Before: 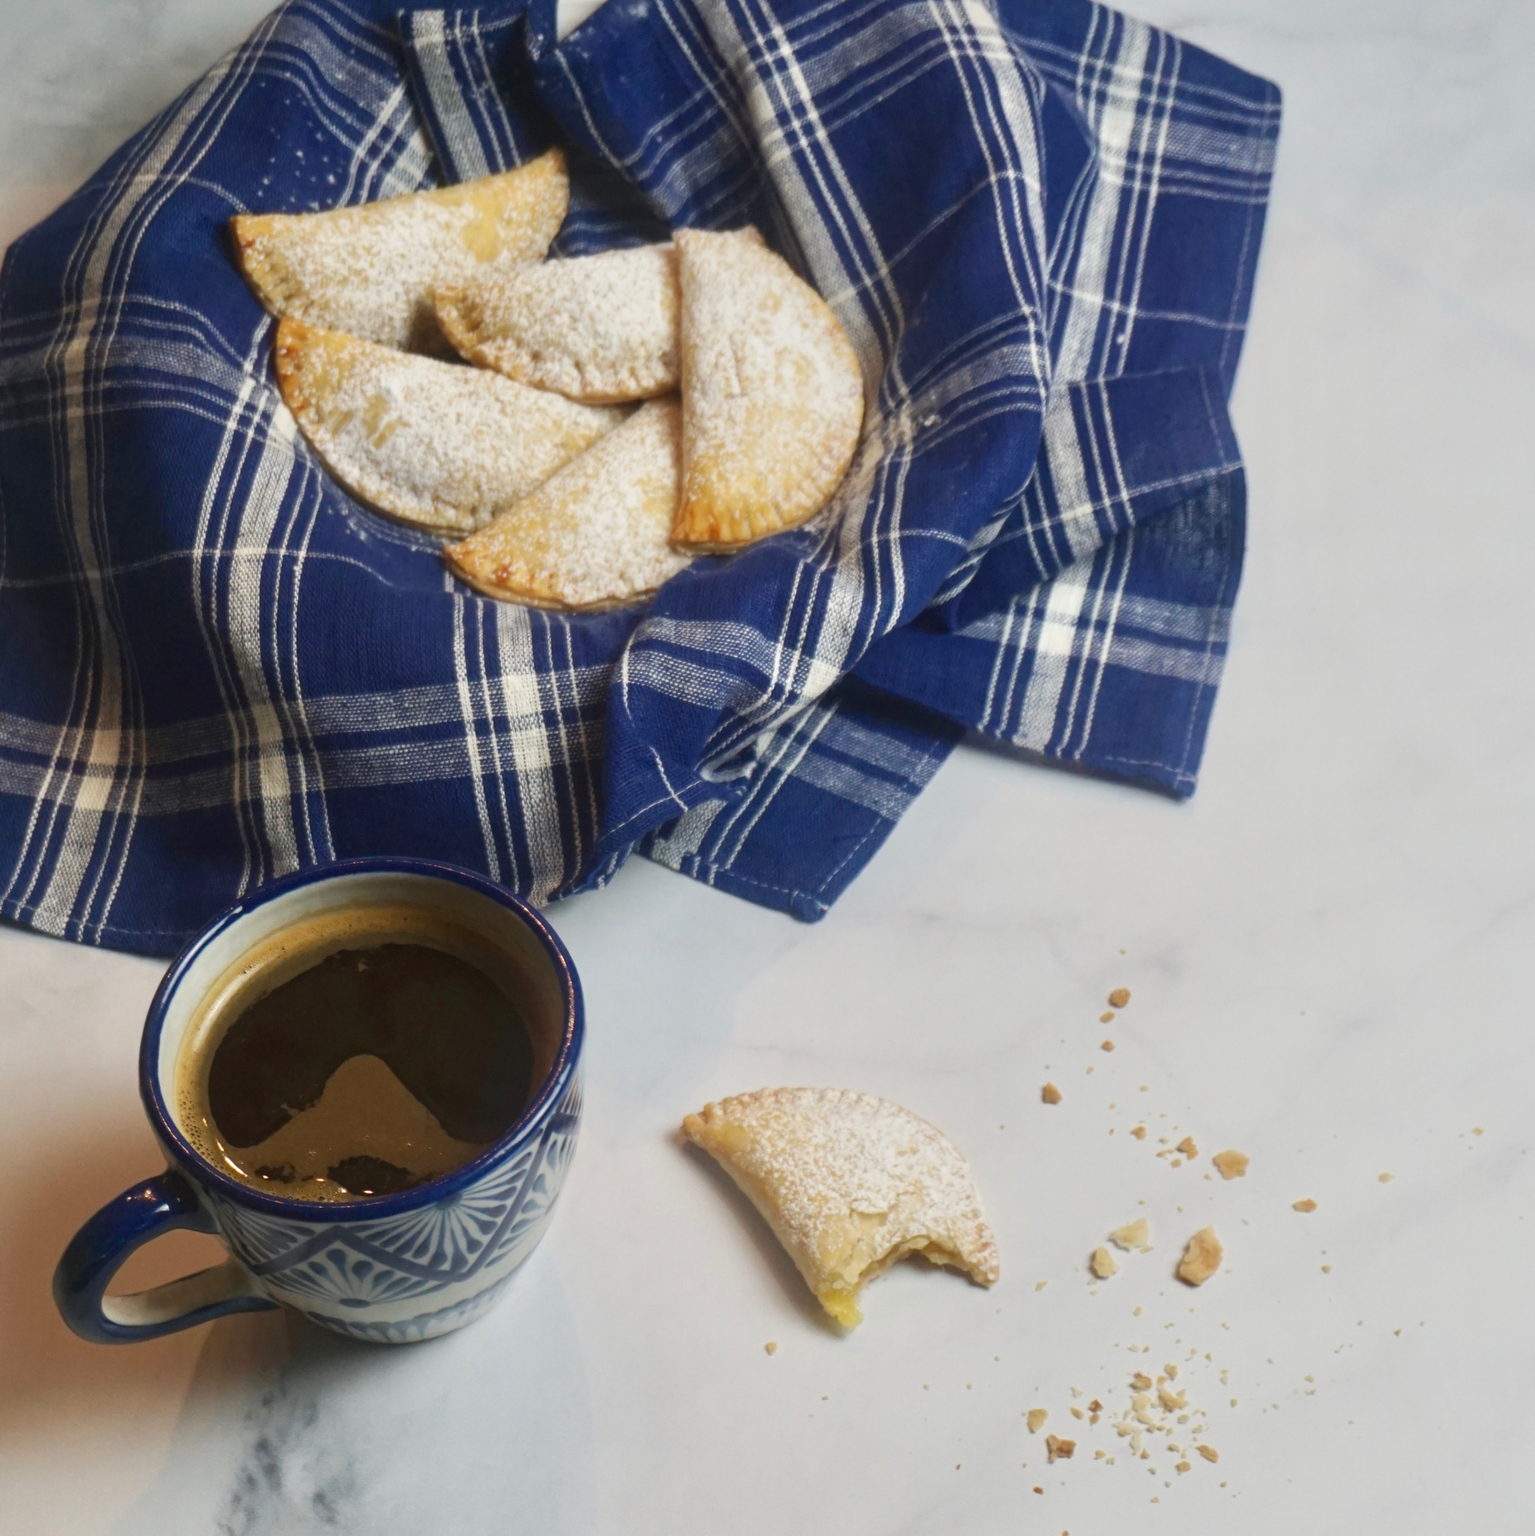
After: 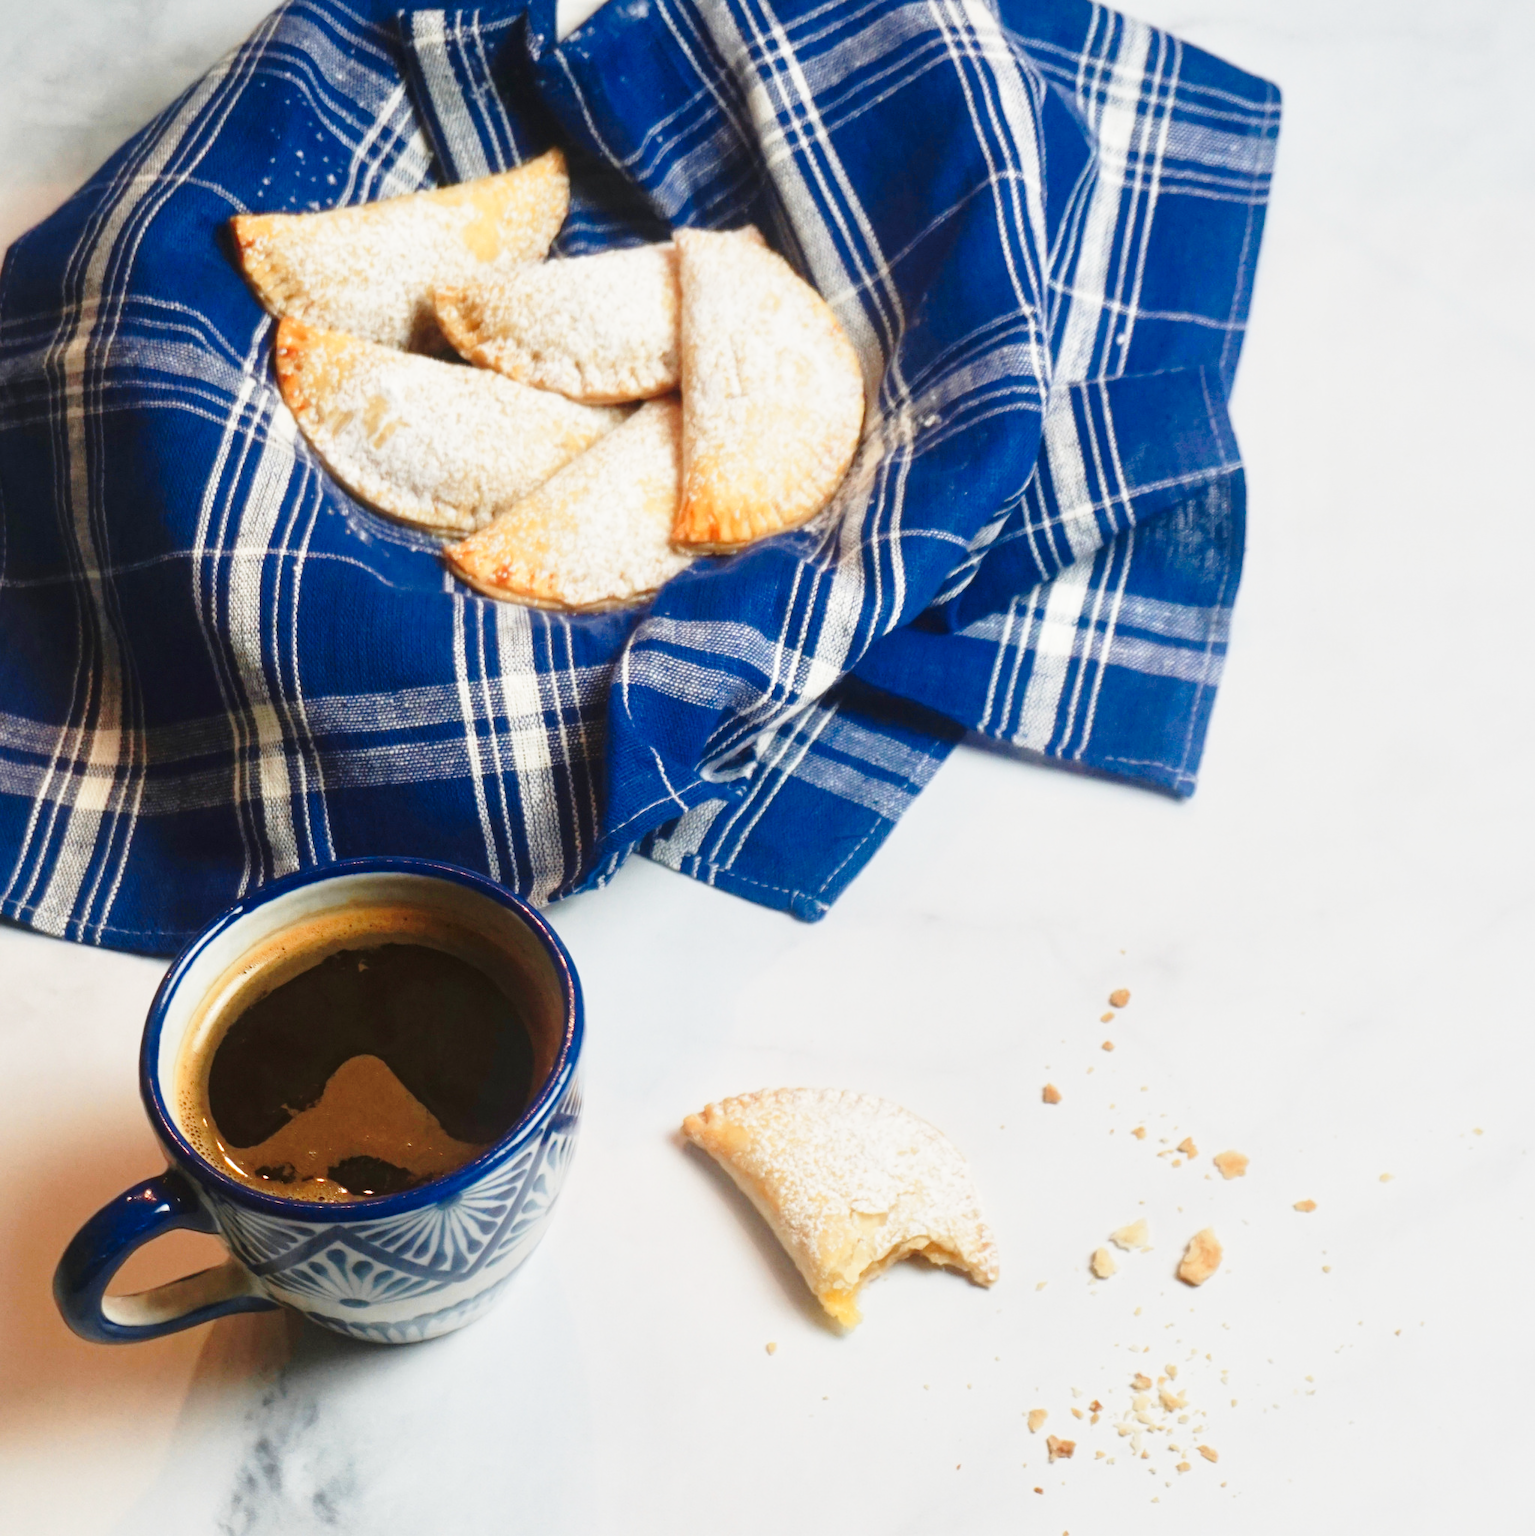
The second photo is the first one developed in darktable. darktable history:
base curve: curves: ch0 [(0, 0) (0.028, 0.03) (0.121, 0.232) (0.46, 0.748) (0.859, 0.968) (1, 1)], preserve colors none
color zones: curves: ch1 [(0.29, 0.492) (0.373, 0.185) (0.509, 0.481)]; ch2 [(0.25, 0.462) (0.749, 0.457)]
